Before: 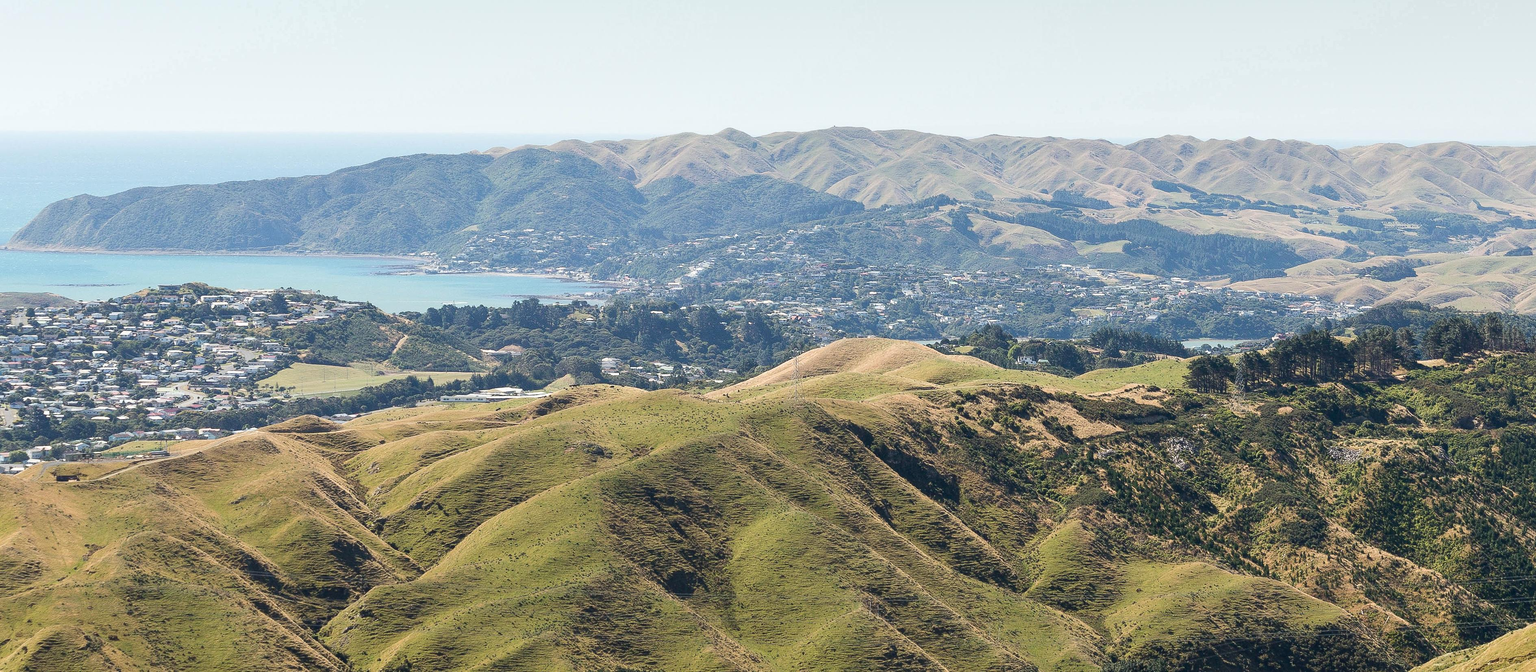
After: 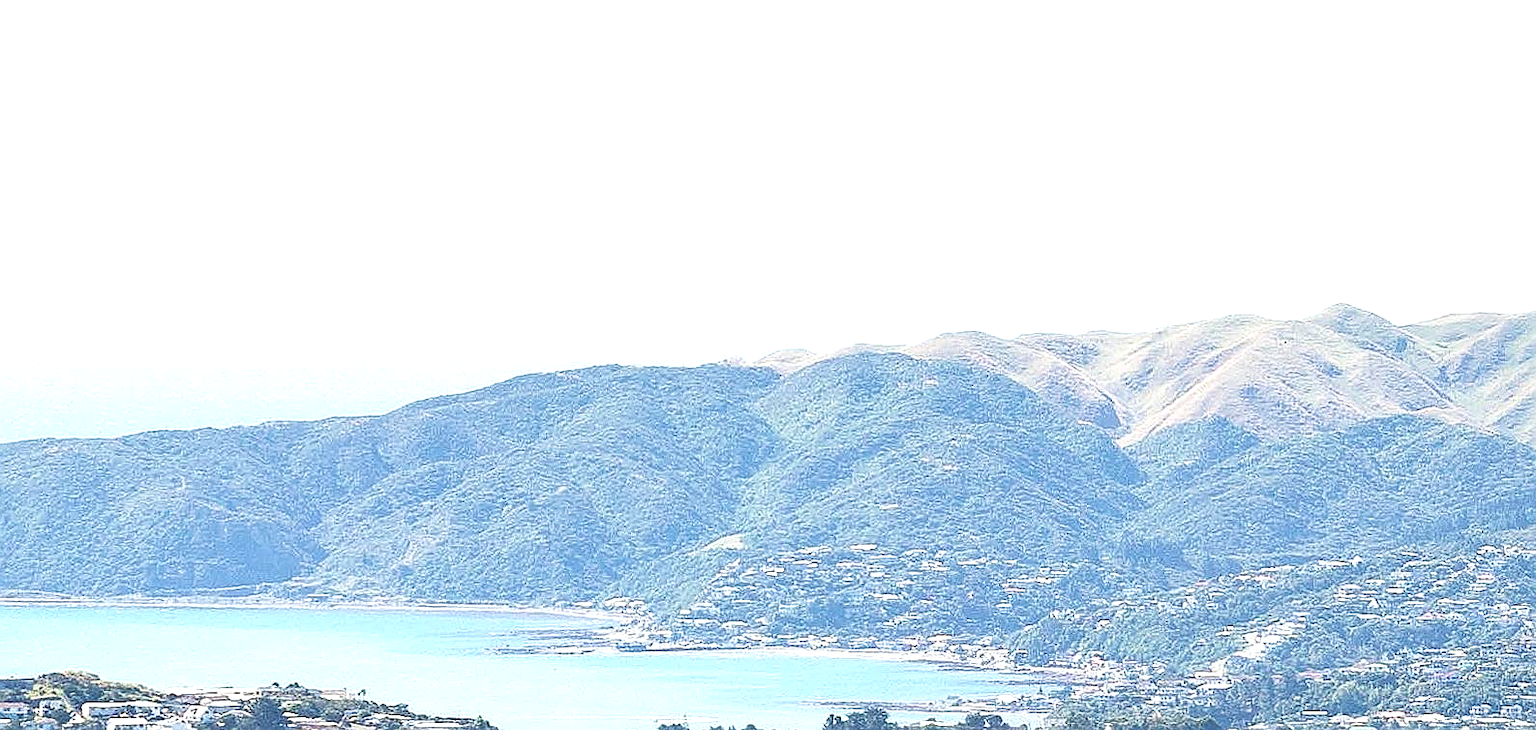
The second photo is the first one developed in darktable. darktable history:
velvia: strength 15.09%
exposure: black level correction 0, exposure 0.684 EV, compensate exposure bias true, compensate highlight preservation false
sharpen: on, module defaults
crop and rotate: left 10.826%, top 0.075%, right 47.154%, bottom 54.216%
